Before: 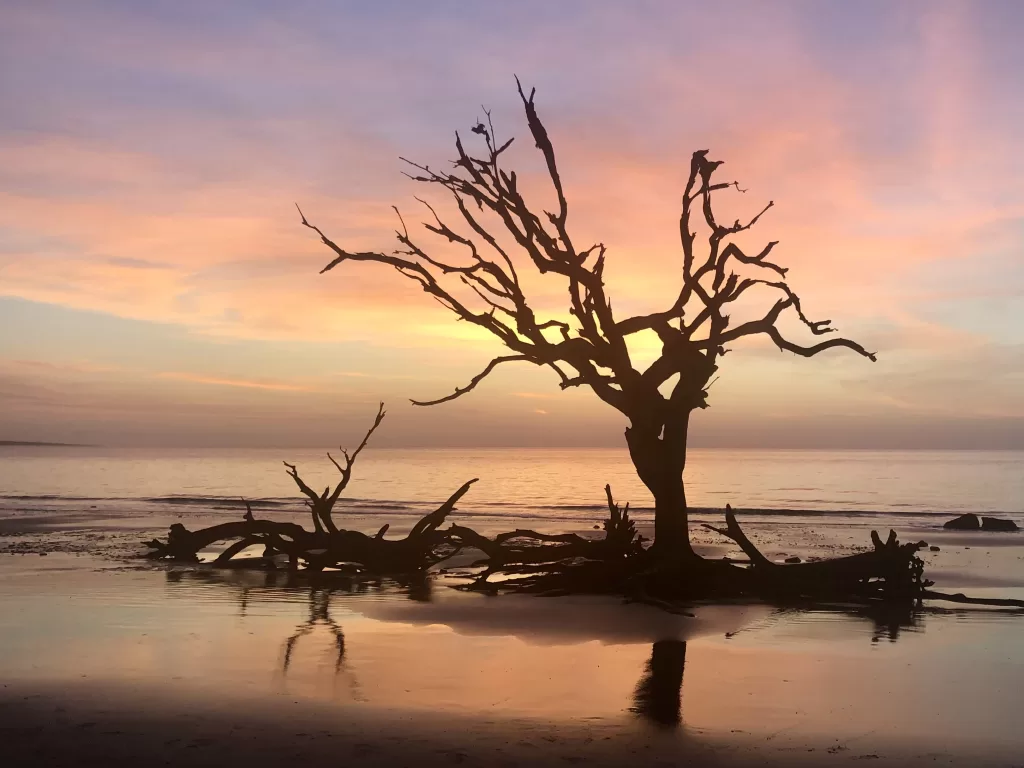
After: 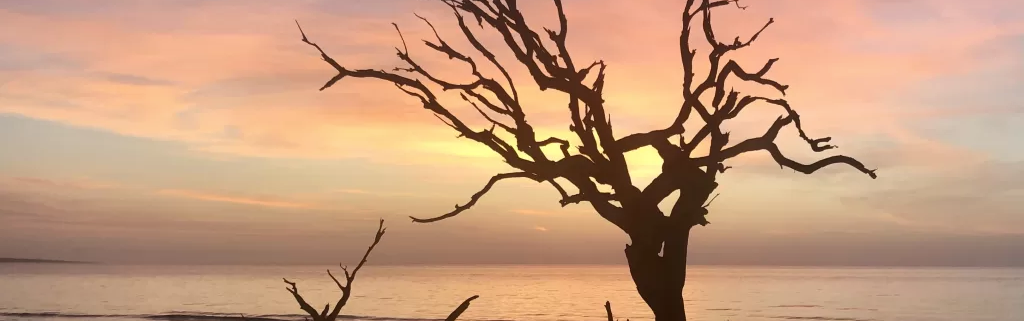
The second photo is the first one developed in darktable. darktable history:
crop and rotate: top 23.84%, bottom 34.294%
shadows and highlights: shadows 29.32, highlights -29.32, low approximation 0.01, soften with gaussian
